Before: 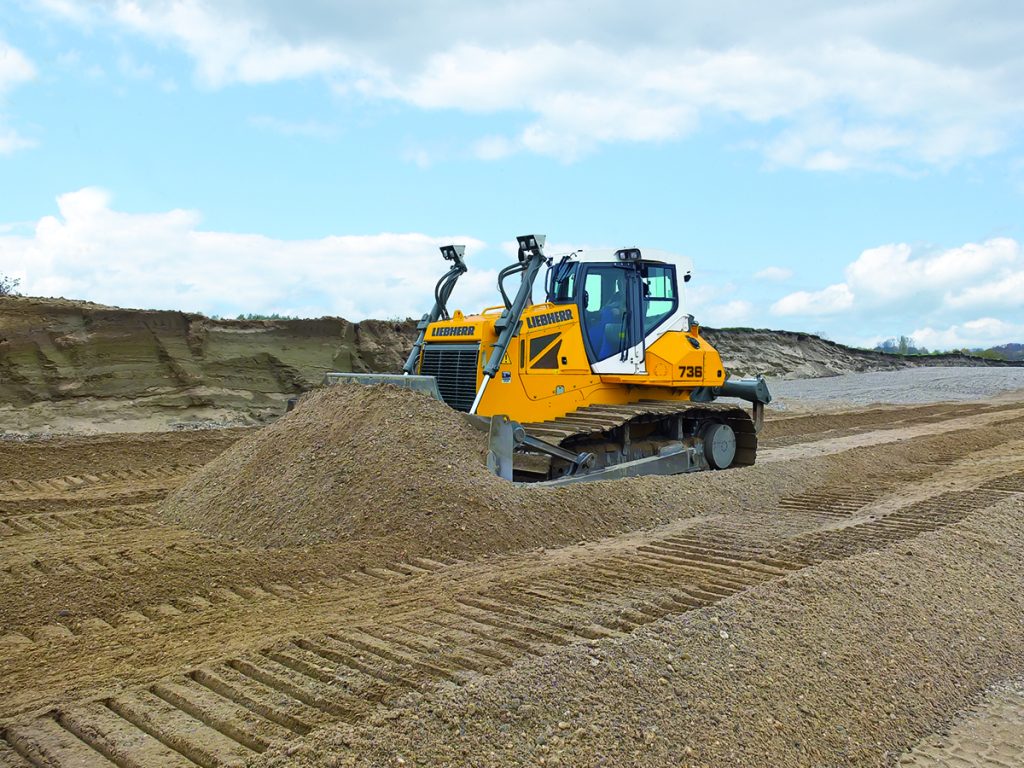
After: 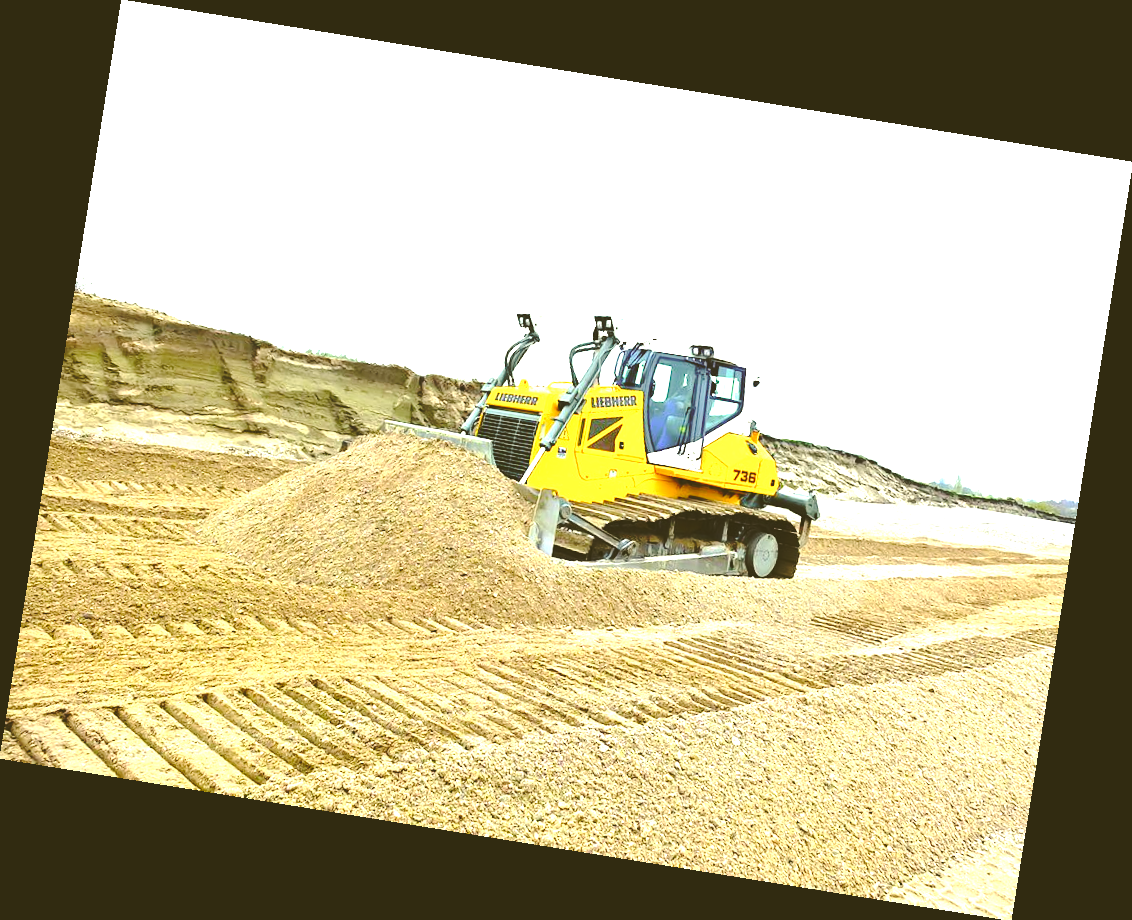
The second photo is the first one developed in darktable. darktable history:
white balance: red 1.045, blue 0.932
rotate and perspective: rotation 9.12°, automatic cropping off
color correction: highlights a* -1.43, highlights b* 10.12, shadows a* 0.395, shadows b* 19.35
exposure: black level correction 0, exposure 1.388 EV, compensate exposure bias true, compensate highlight preservation false
base curve: curves: ch0 [(0, 0.024) (0.055, 0.065) (0.121, 0.166) (0.236, 0.319) (0.693, 0.726) (1, 1)], preserve colors none
tone equalizer: -8 EV -0.75 EV, -7 EV -0.7 EV, -6 EV -0.6 EV, -5 EV -0.4 EV, -3 EV 0.4 EV, -2 EV 0.6 EV, -1 EV 0.7 EV, +0 EV 0.75 EV, edges refinement/feathering 500, mask exposure compensation -1.57 EV, preserve details no
